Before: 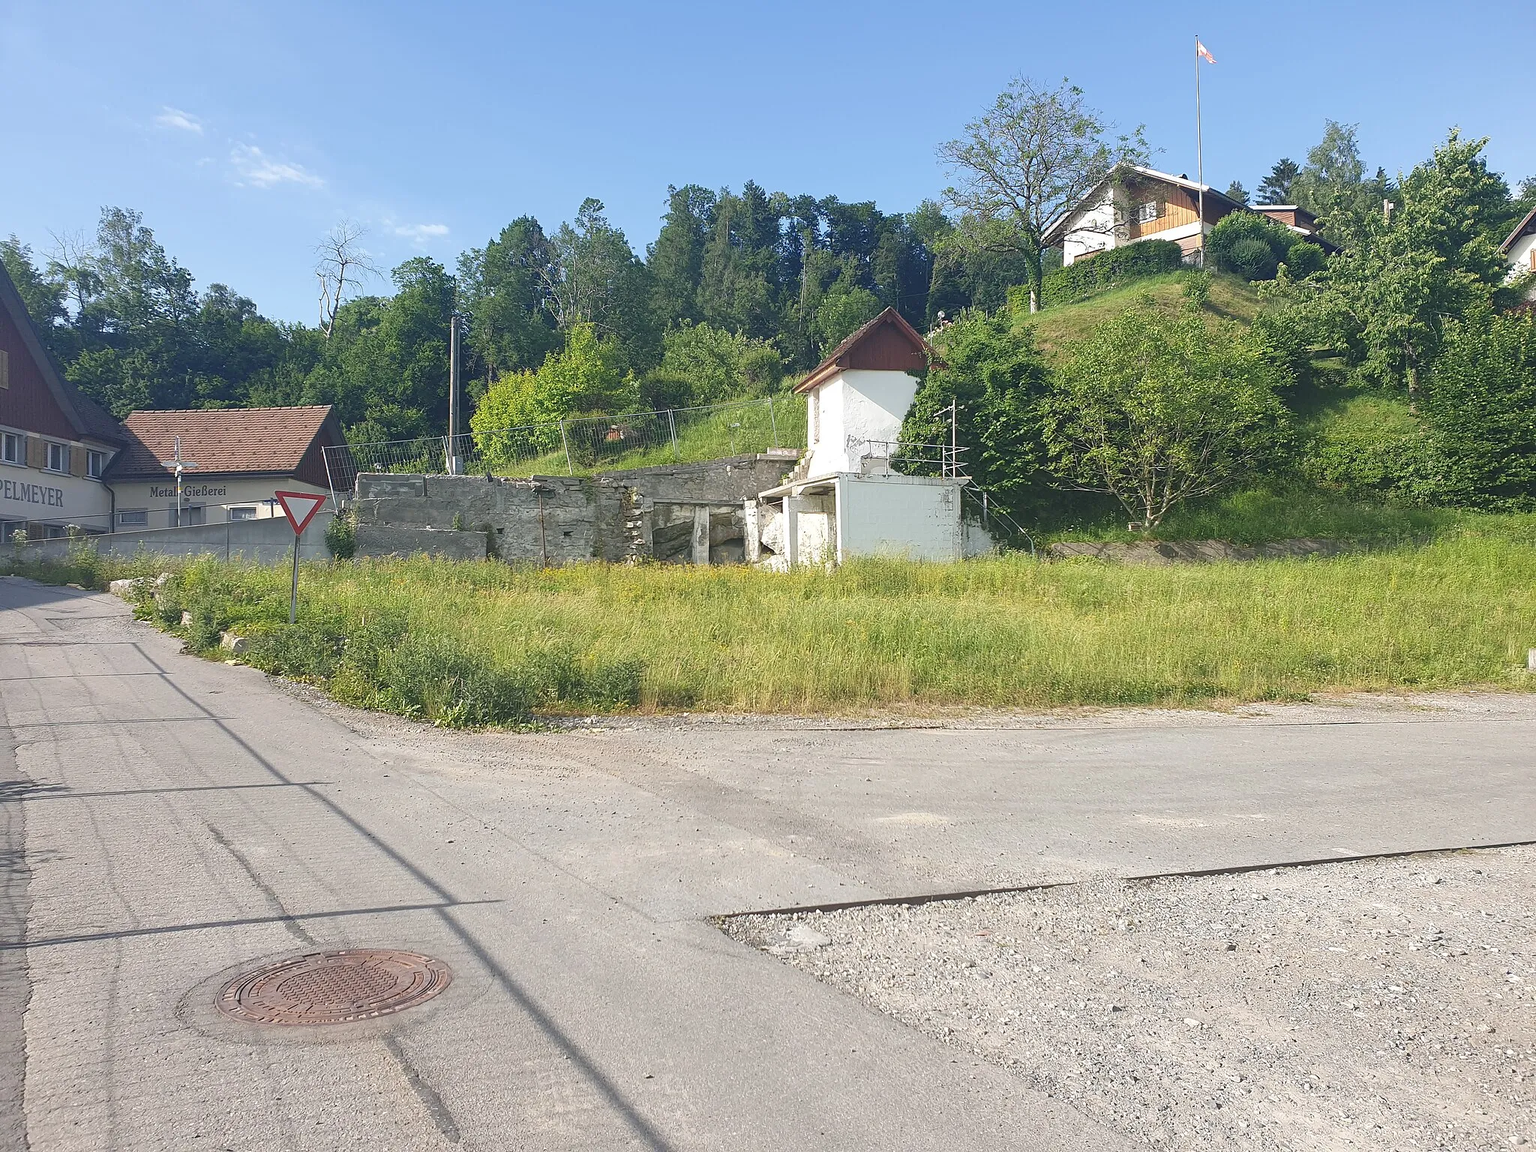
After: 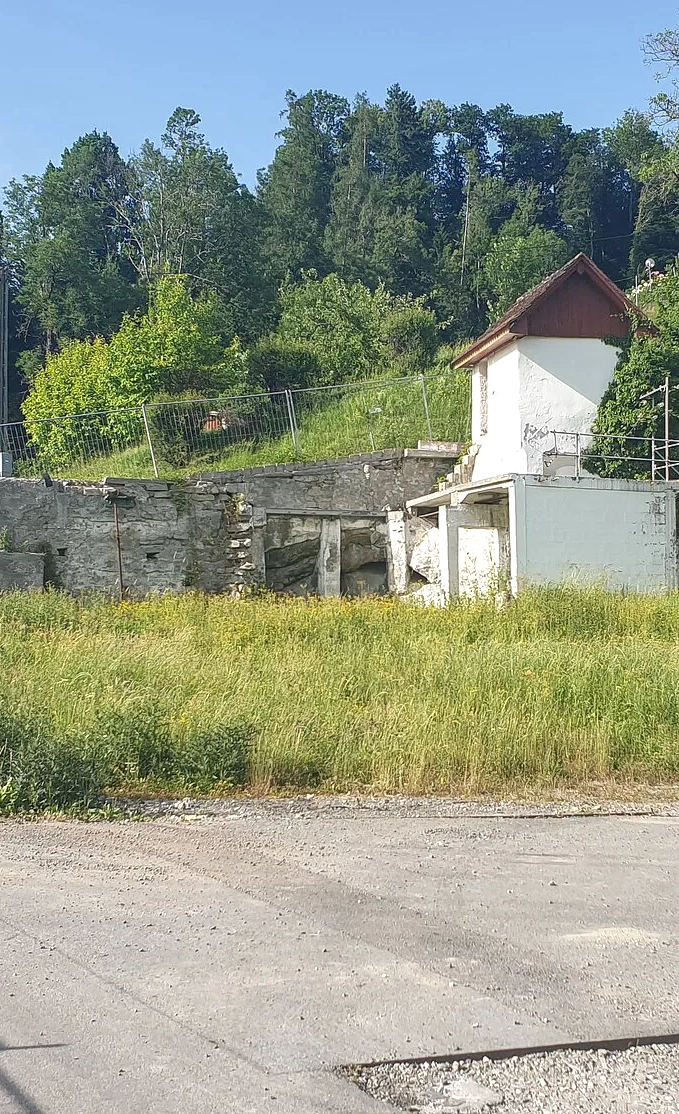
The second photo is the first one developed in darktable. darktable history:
crop and rotate: left 29.55%, top 10.211%, right 37.287%, bottom 17.25%
local contrast: on, module defaults
